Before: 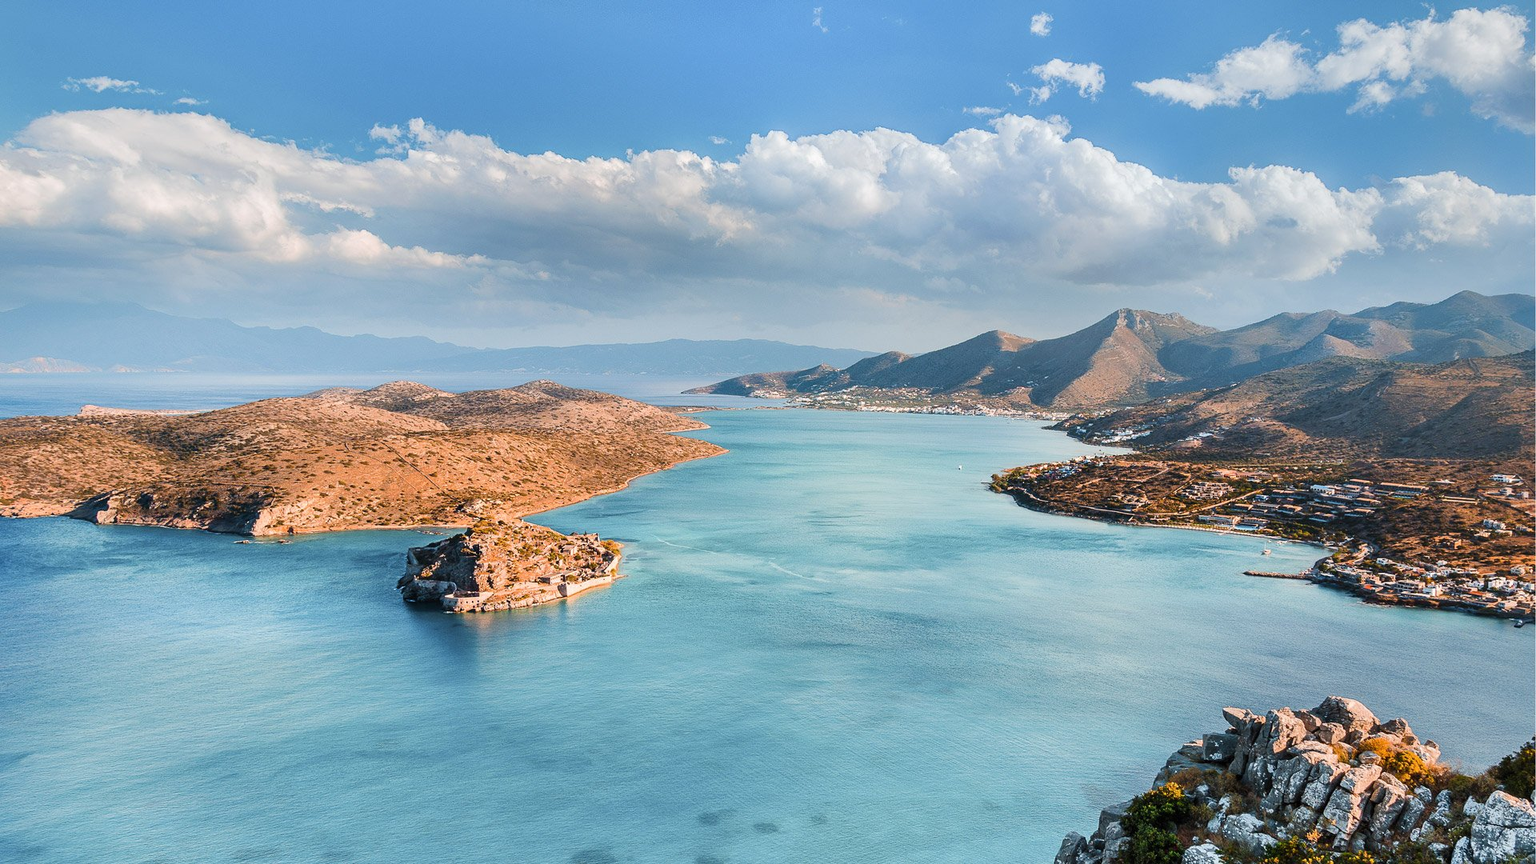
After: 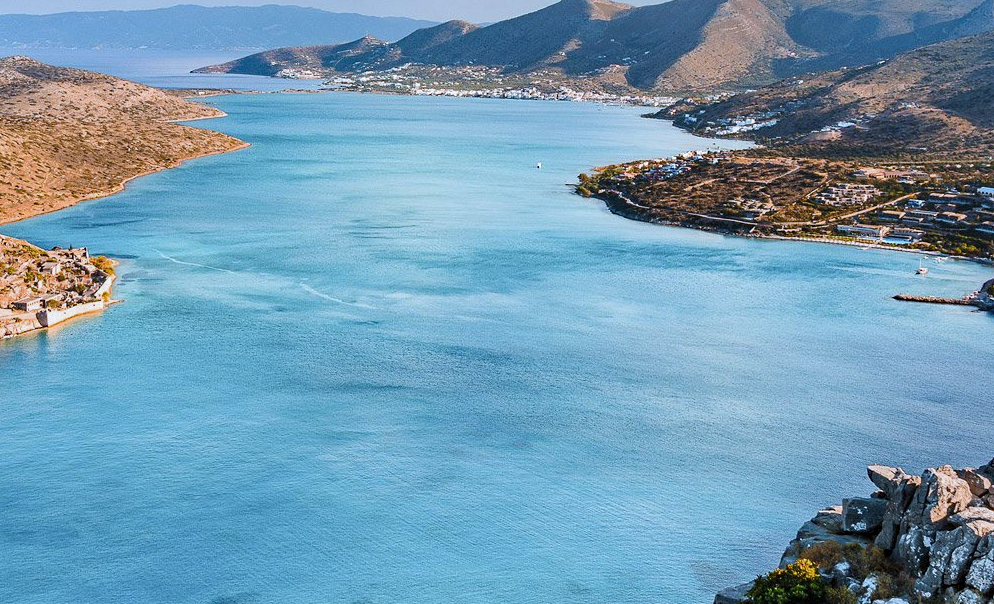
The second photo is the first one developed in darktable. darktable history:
crop: left 34.479%, top 38.822%, right 13.718%, bottom 5.172%
haze removal: strength 0.29, distance 0.25, compatibility mode true, adaptive false
white balance: red 0.924, blue 1.095
